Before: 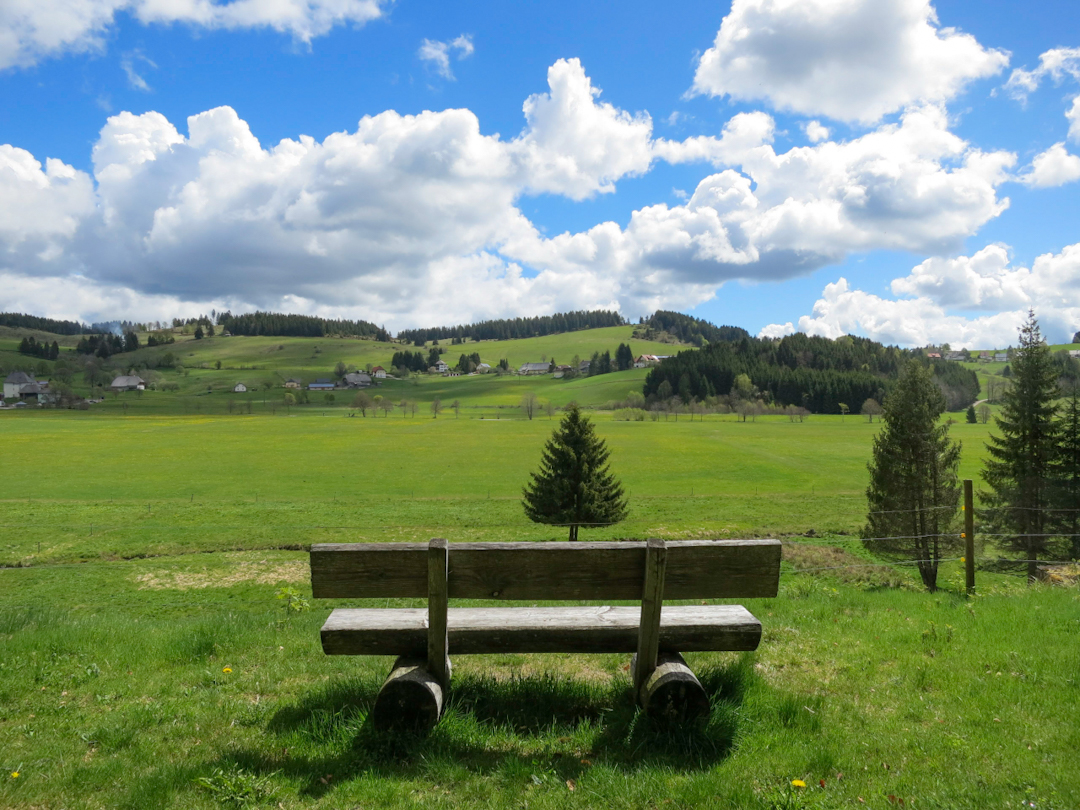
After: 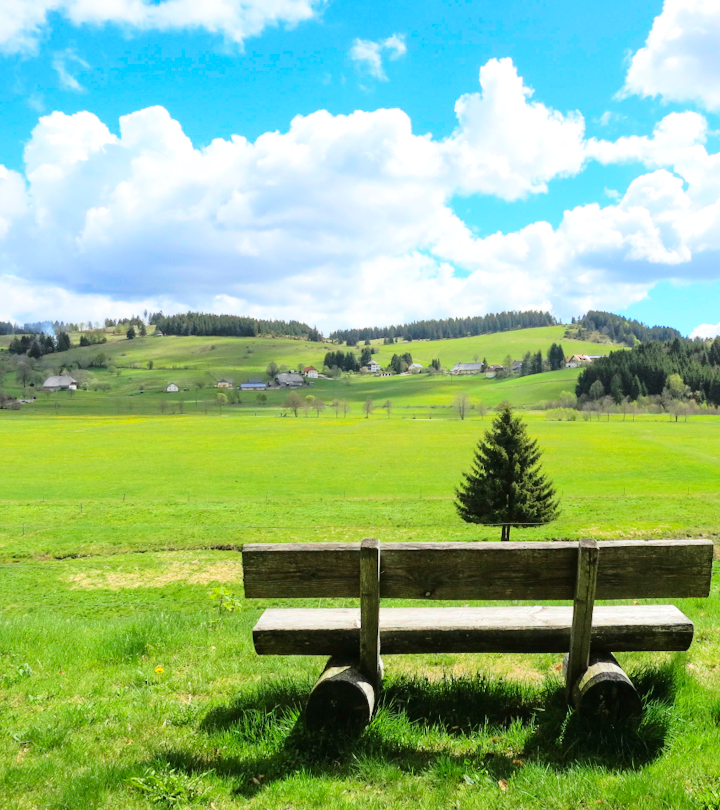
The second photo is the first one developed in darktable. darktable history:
exposure: black level correction 0, exposure 0.5 EV, compensate highlight preservation false
shadows and highlights: shadows -20.16, white point adjustment -1.92, highlights -35
crop and rotate: left 6.478%, right 26.794%
tone curve: curves: ch0 [(0, 0) (0.003, 0.012) (0.011, 0.015) (0.025, 0.023) (0.044, 0.036) (0.069, 0.047) (0.1, 0.062) (0.136, 0.1) (0.177, 0.15) (0.224, 0.219) (0.277, 0.3) (0.335, 0.401) (0.399, 0.49) (0.468, 0.569) (0.543, 0.641) (0.623, 0.73) (0.709, 0.806) (0.801, 0.88) (0.898, 0.939) (1, 1)], color space Lab, linked channels, preserve colors none
contrast brightness saturation: contrast 0.198, brightness 0.148, saturation 0.142
